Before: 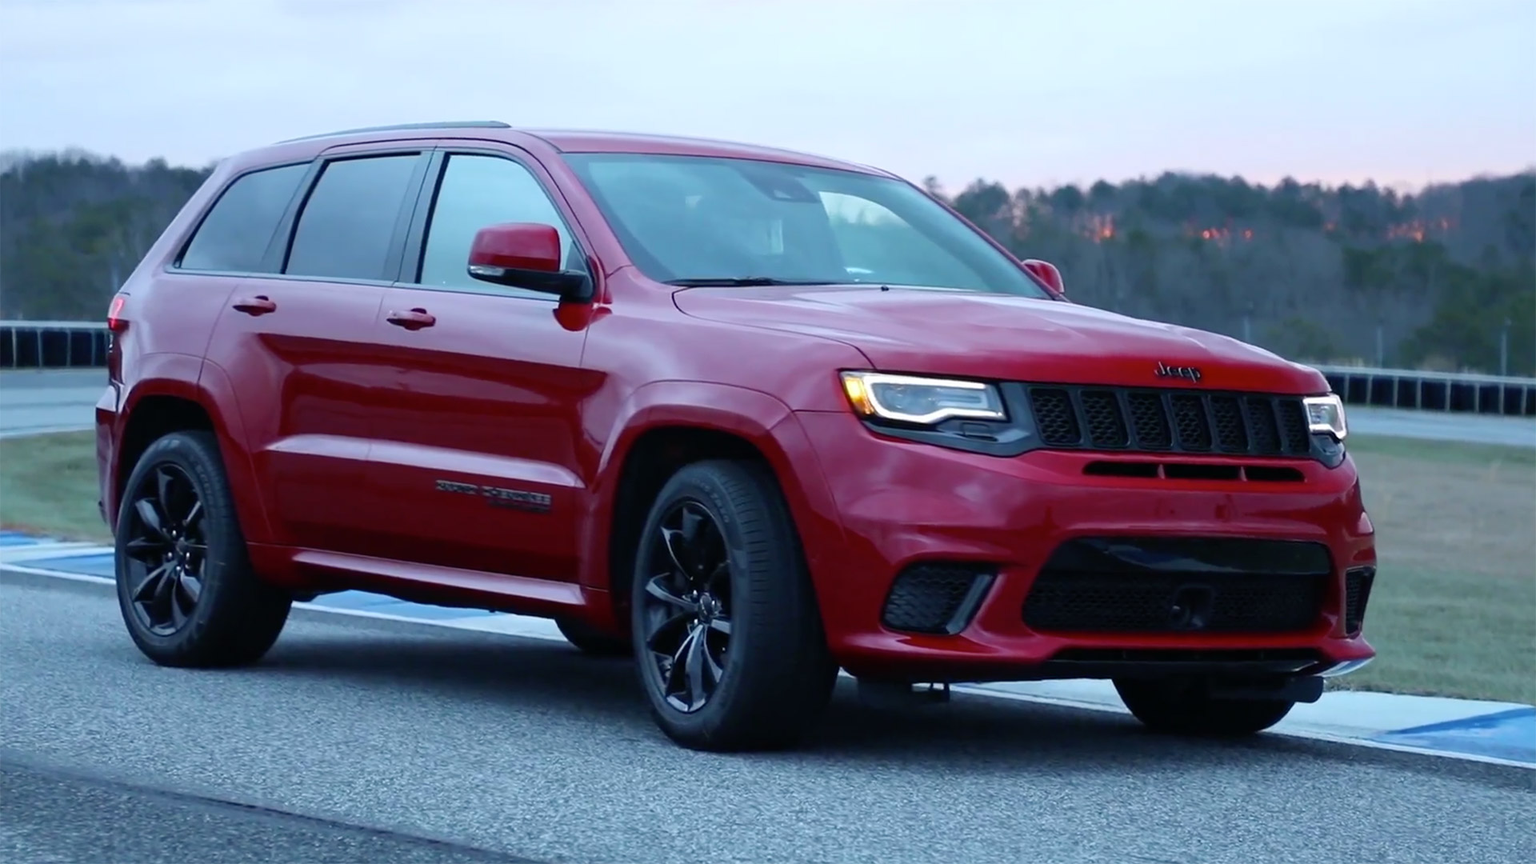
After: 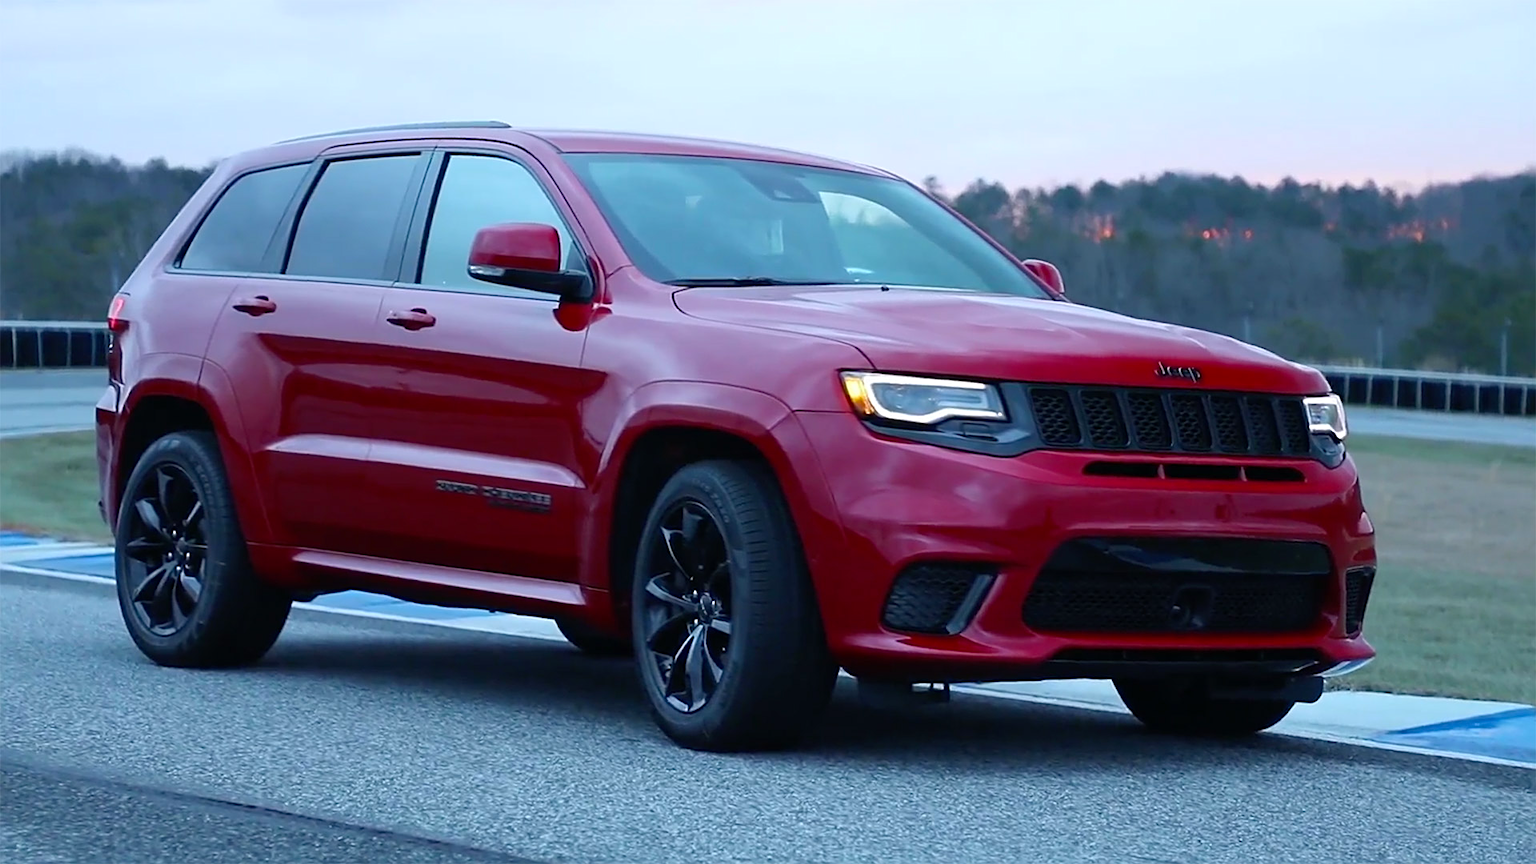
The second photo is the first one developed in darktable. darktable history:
sharpen: on, module defaults
color correction: highlights b* 0.041, saturation 1.1
